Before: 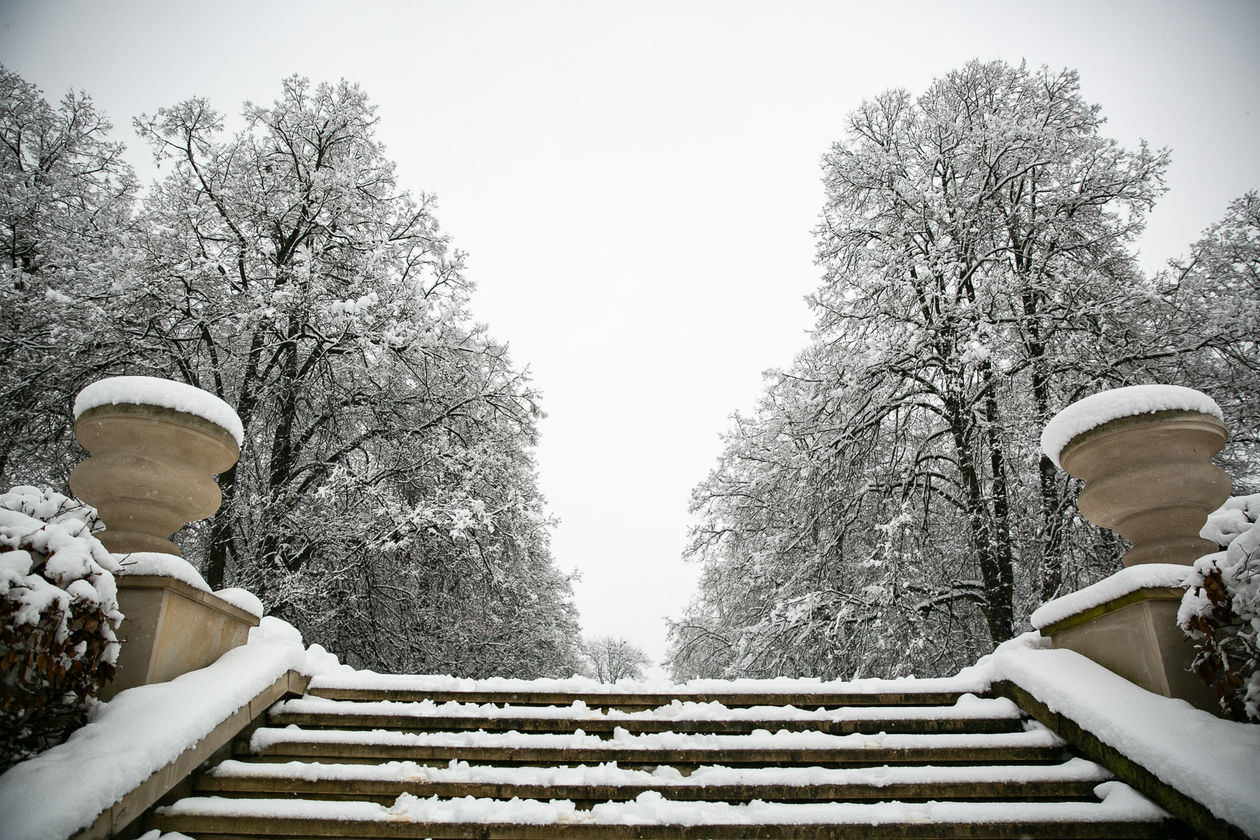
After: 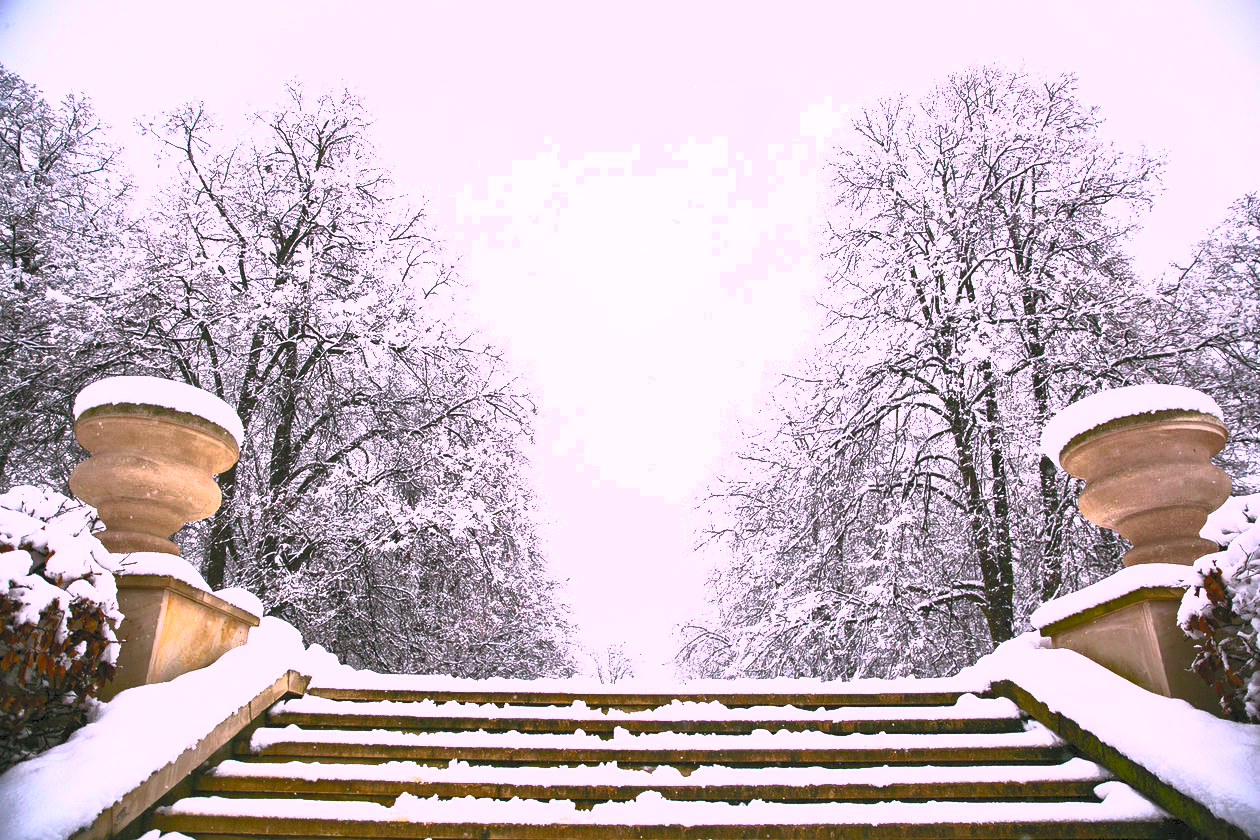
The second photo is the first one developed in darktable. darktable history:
contrast brightness saturation: contrast 1, brightness 1, saturation 1
shadows and highlights: highlights -60
white balance: red 1.066, blue 1.119
